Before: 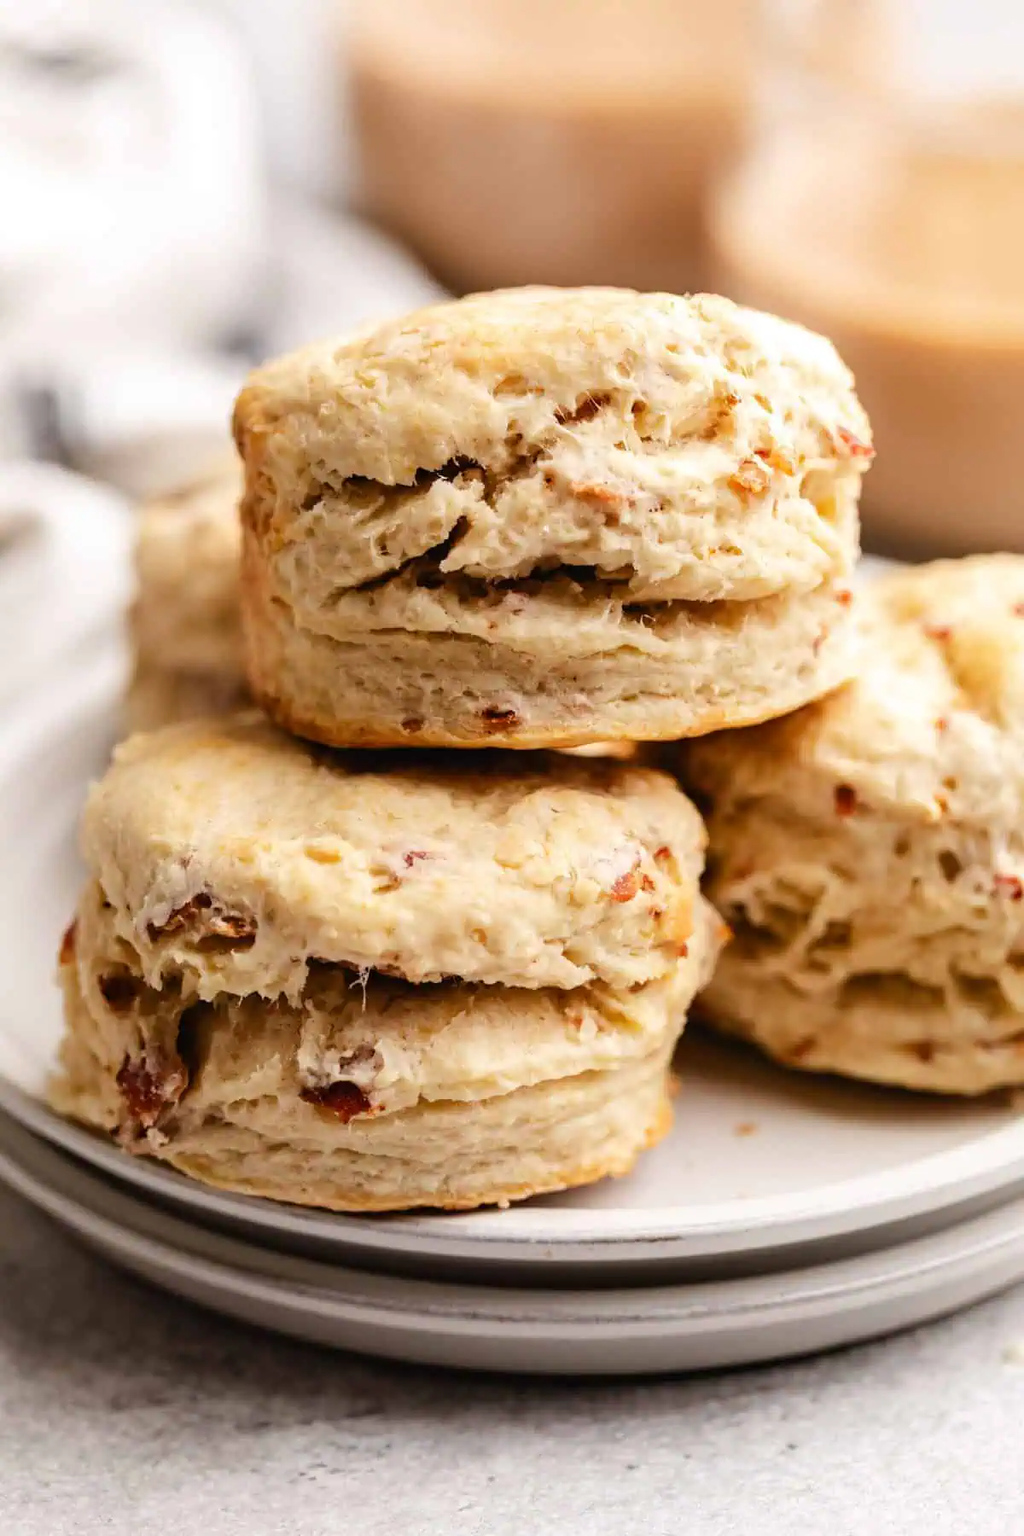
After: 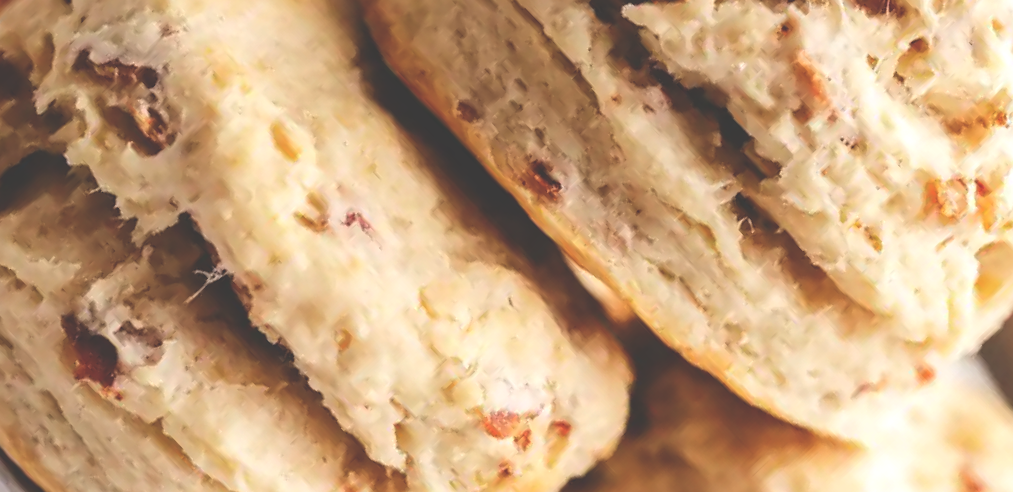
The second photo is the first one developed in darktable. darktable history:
exposure: black level correction -0.04, exposure 0.062 EV, compensate exposure bias true, compensate highlight preservation false
crop and rotate: angle -46.2°, top 16.187%, right 0.929%, bottom 11.639%
